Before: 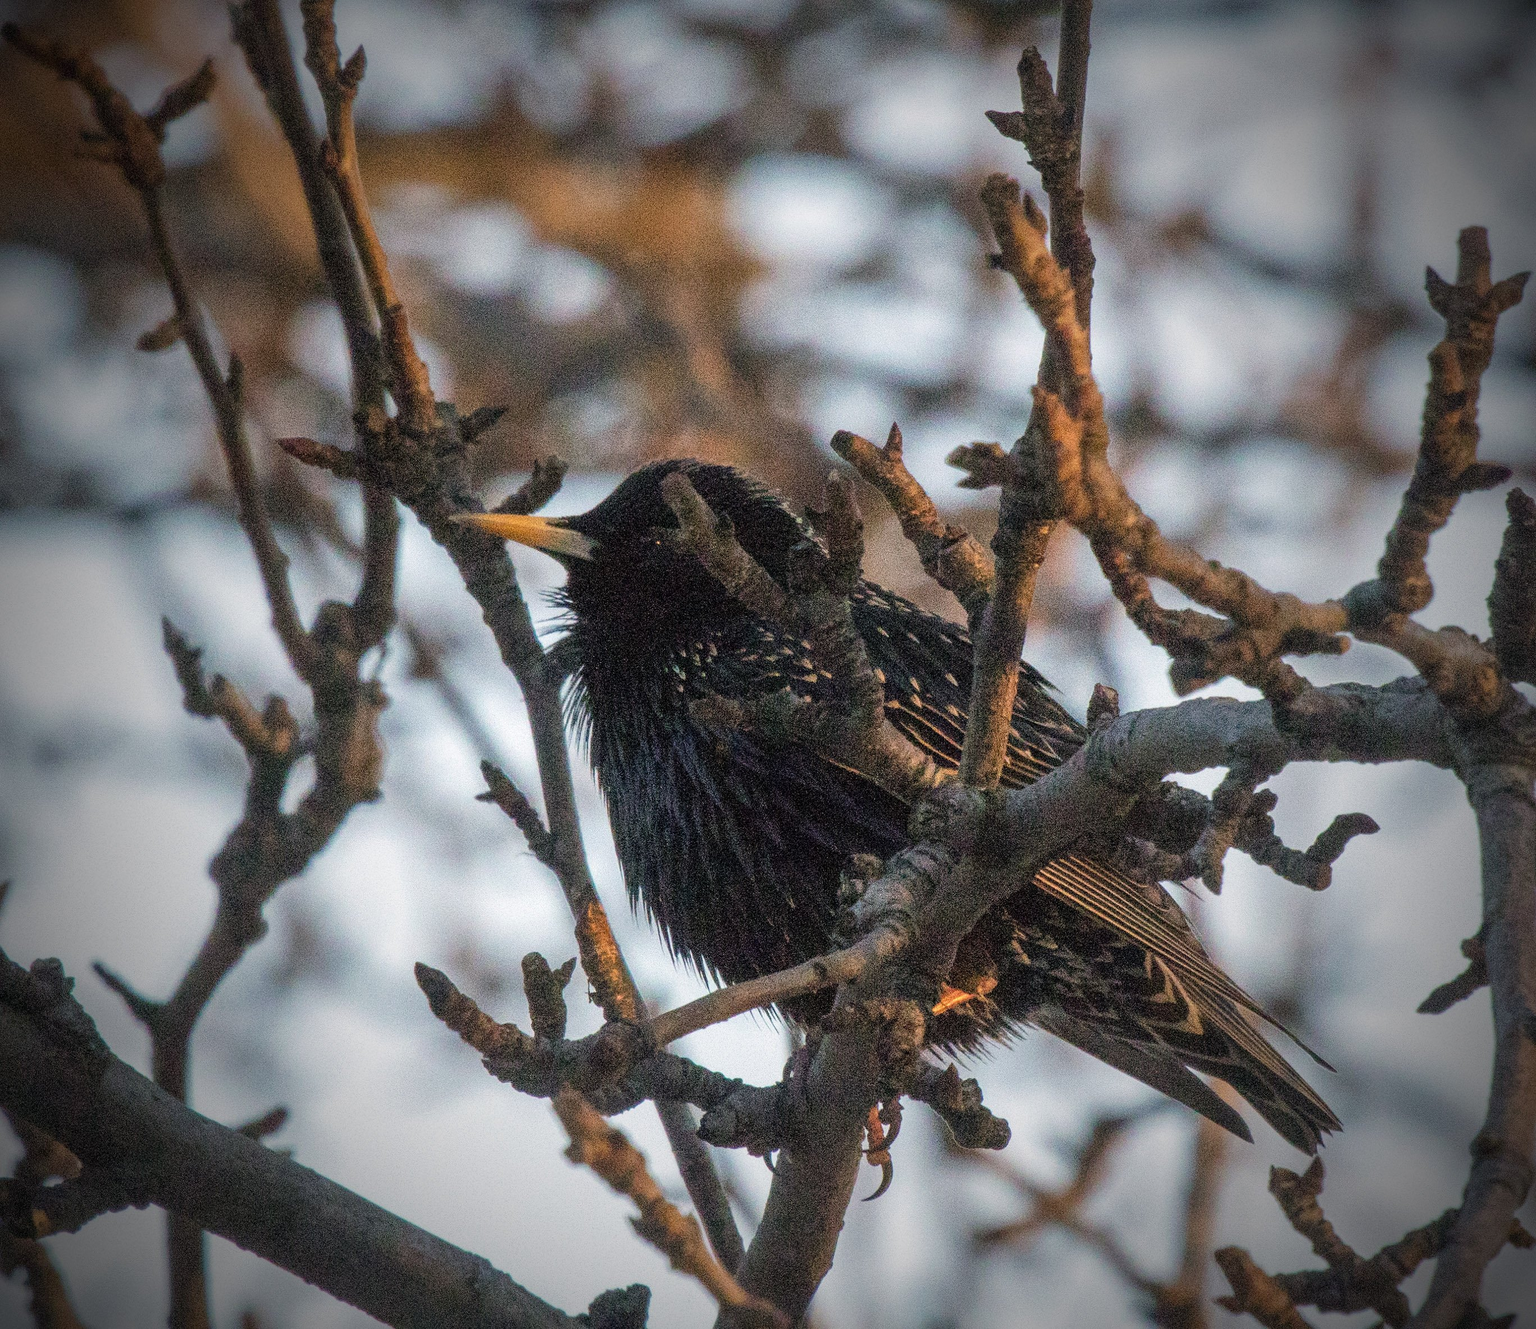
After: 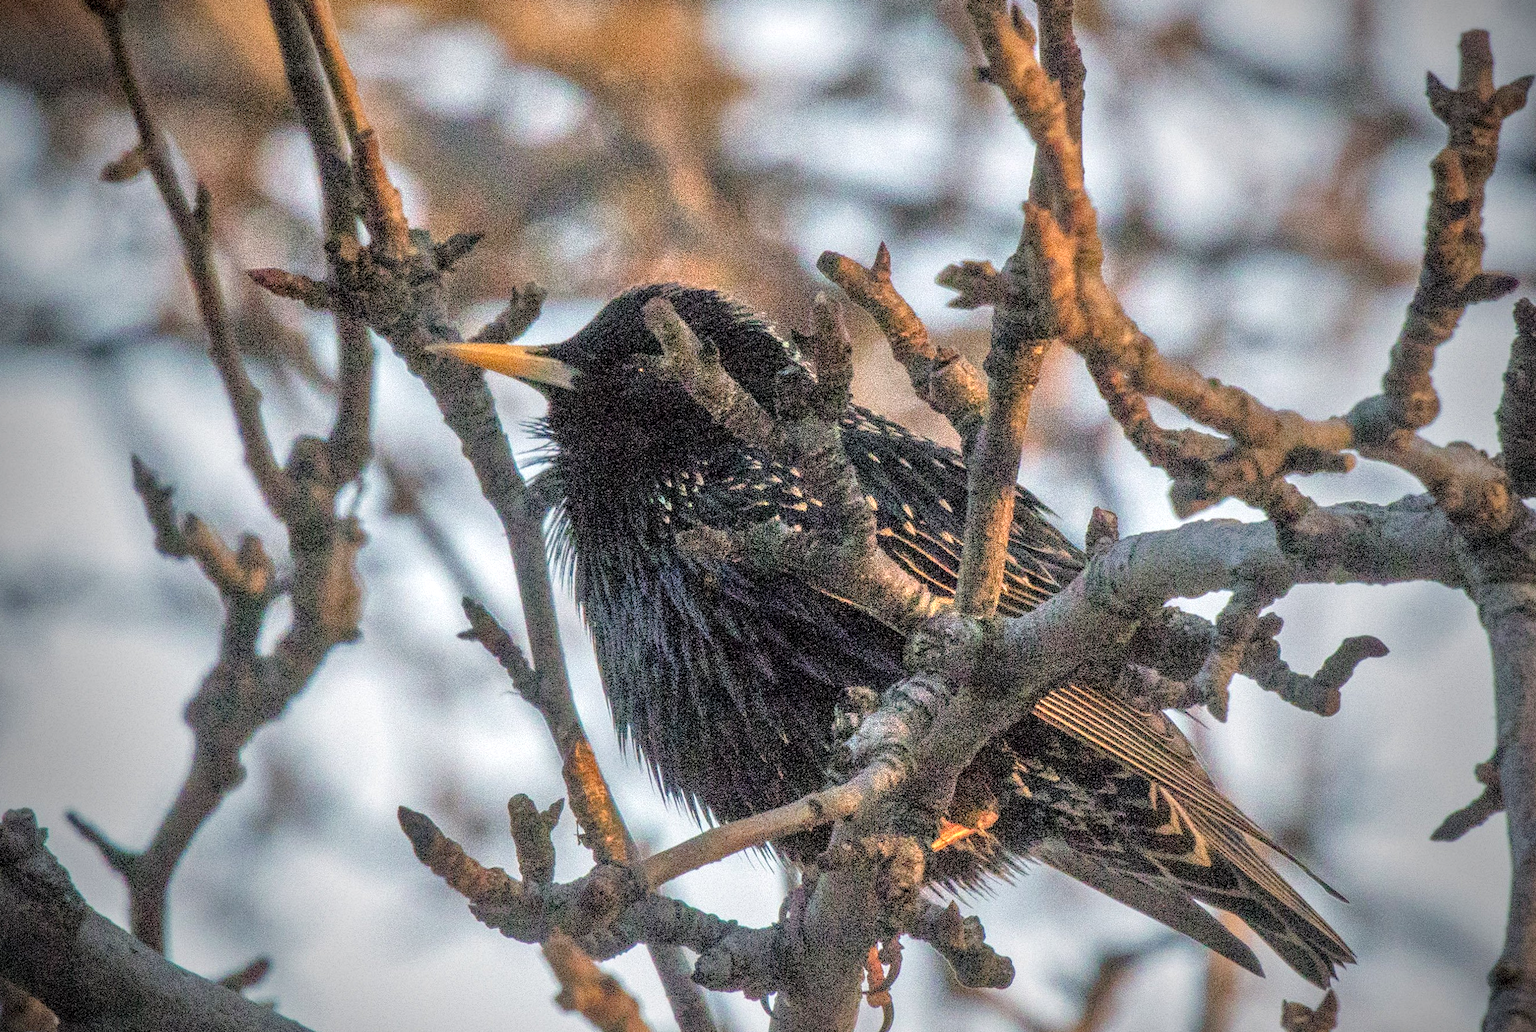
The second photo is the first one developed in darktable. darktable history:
tone equalizer: -7 EV 0.15 EV, -6 EV 0.6 EV, -5 EV 1.15 EV, -4 EV 1.33 EV, -3 EV 1.15 EV, -2 EV 0.6 EV, -1 EV 0.15 EV, mask exposure compensation -0.5 EV
rotate and perspective: rotation -1°, crop left 0.011, crop right 0.989, crop top 0.025, crop bottom 0.975
crop and rotate: left 1.814%, top 12.818%, right 0.25%, bottom 9.225%
local contrast: detail 130%
